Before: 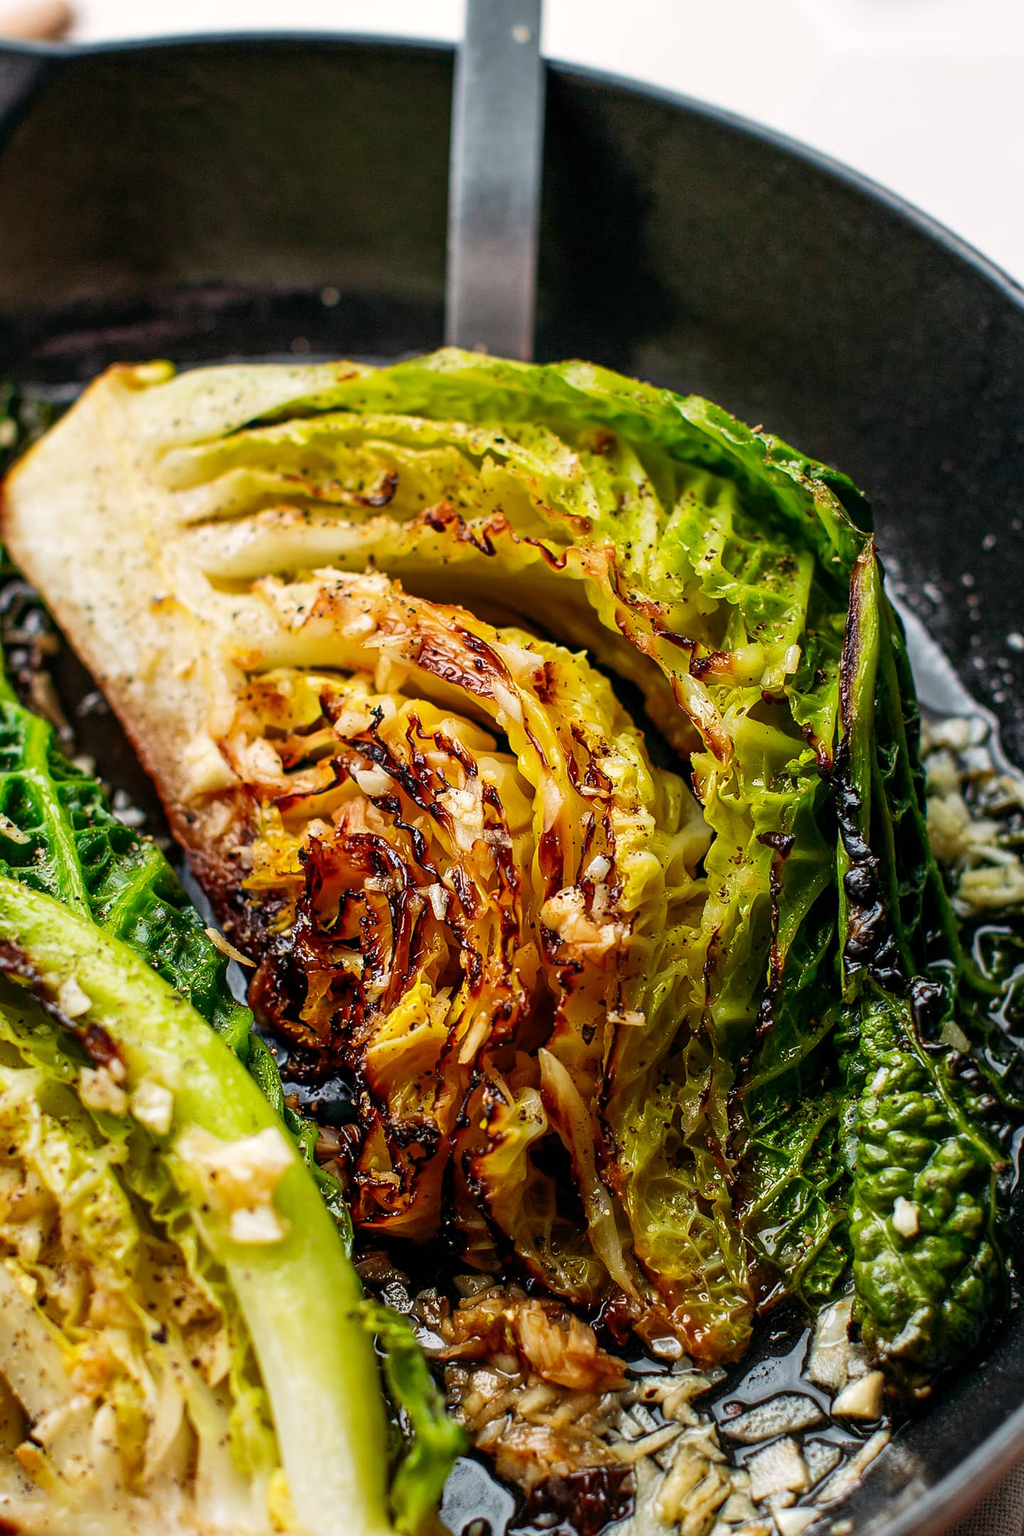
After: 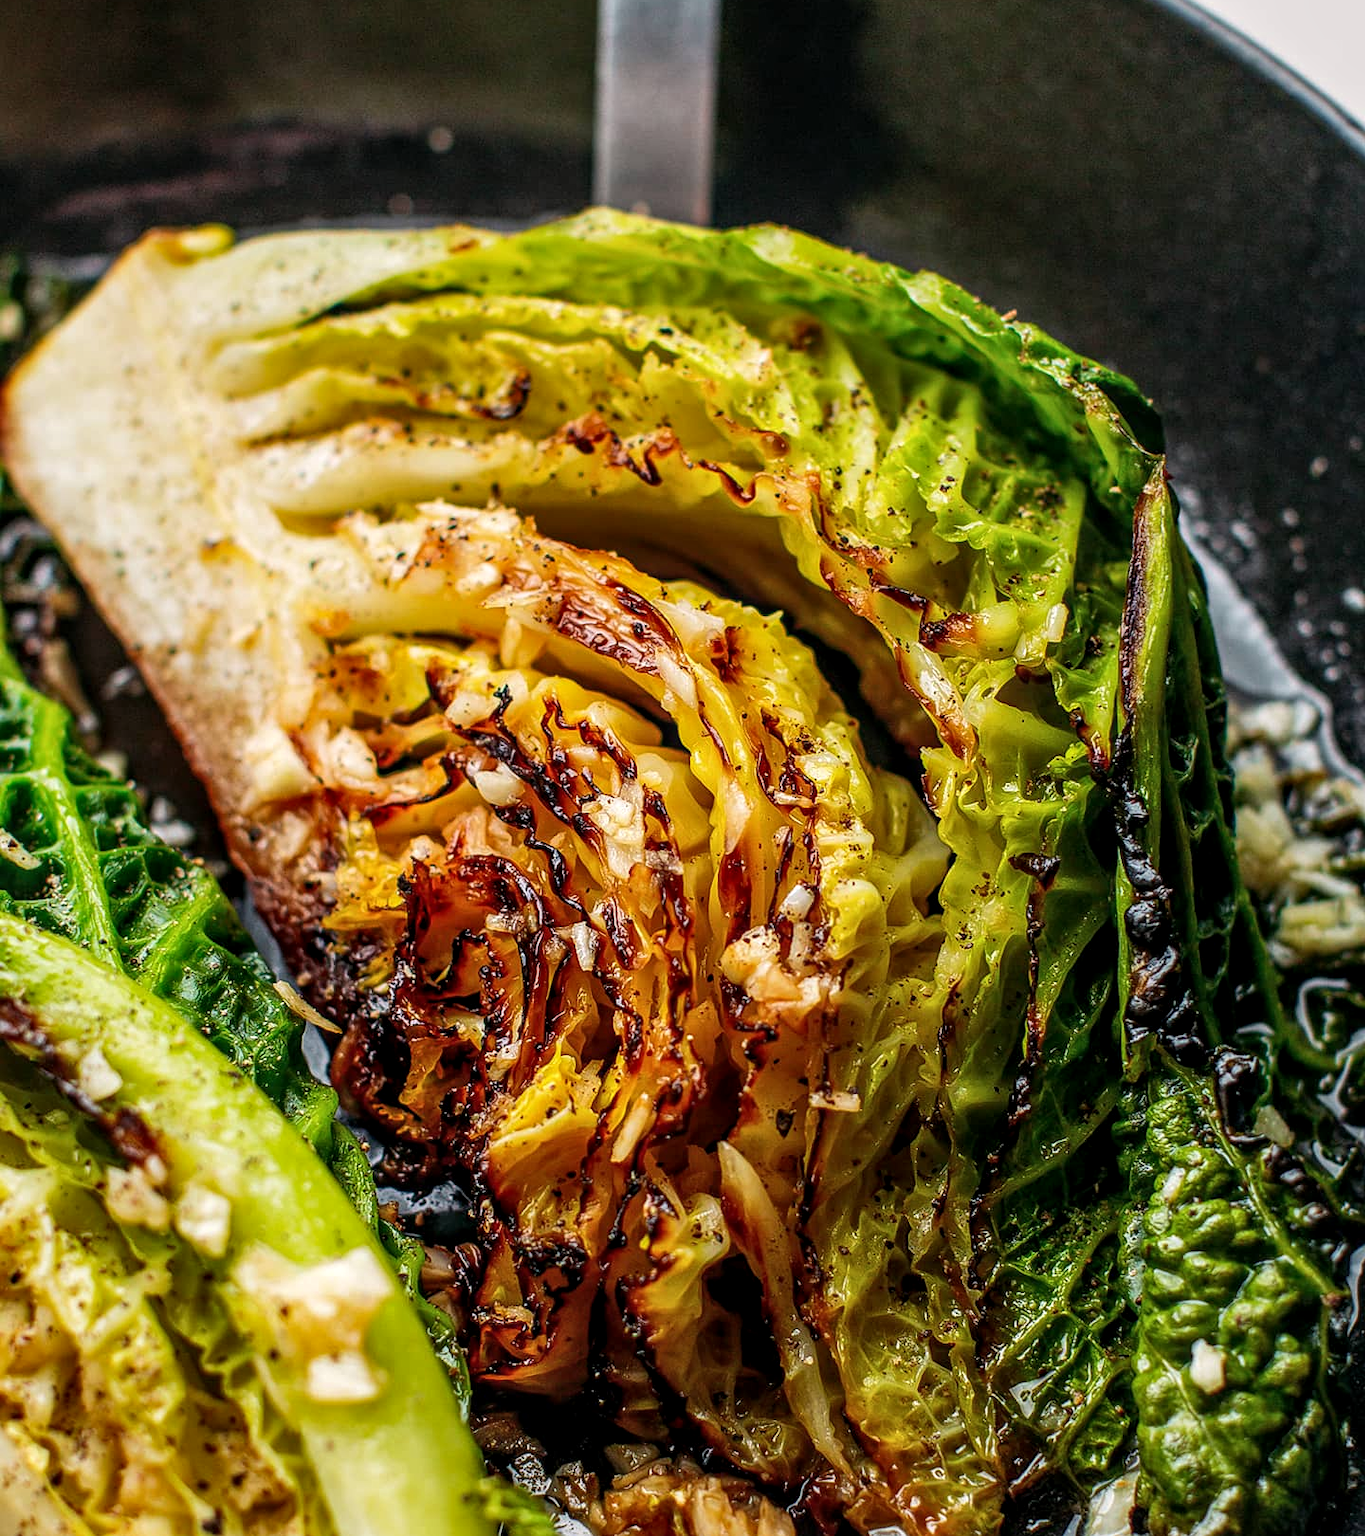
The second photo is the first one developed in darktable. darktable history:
local contrast: on, module defaults
crop and rotate: top 12.5%, bottom 12.5%
